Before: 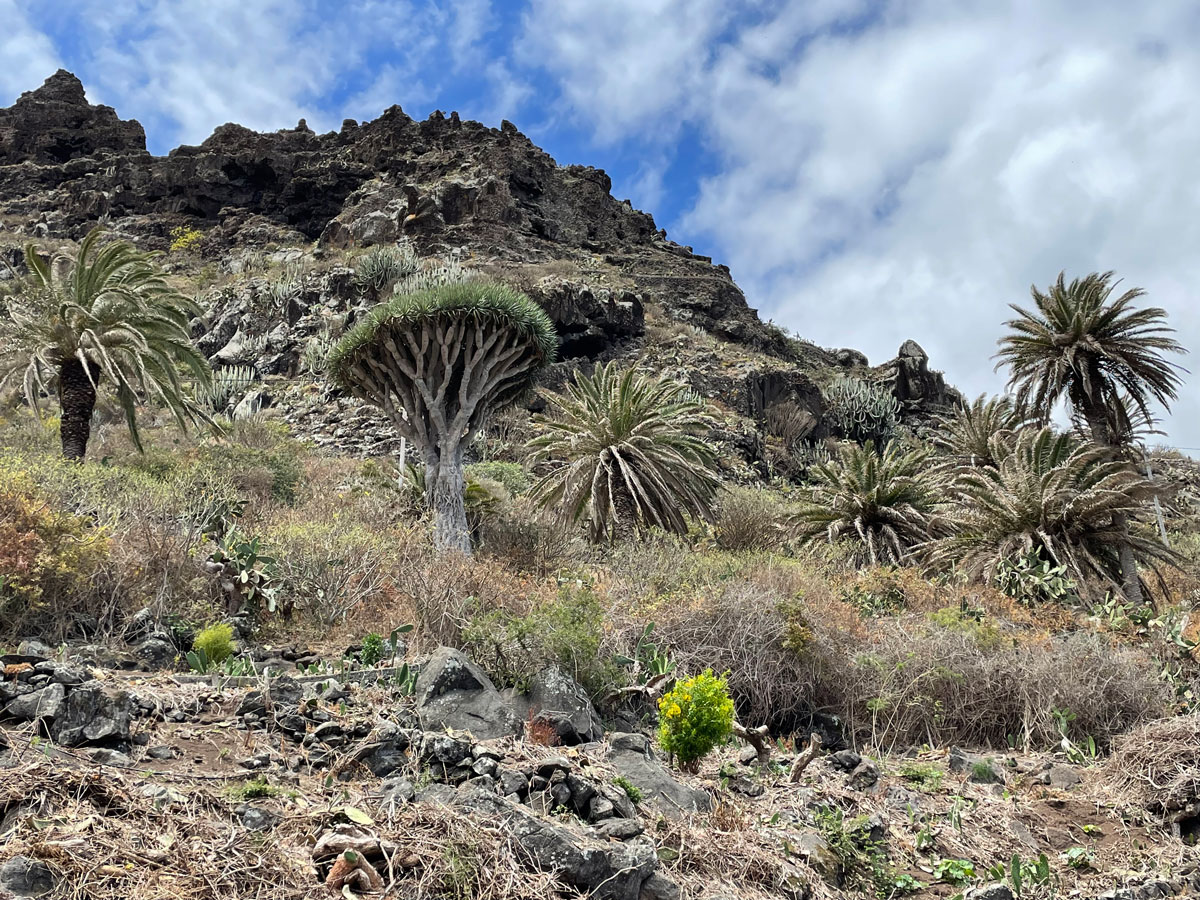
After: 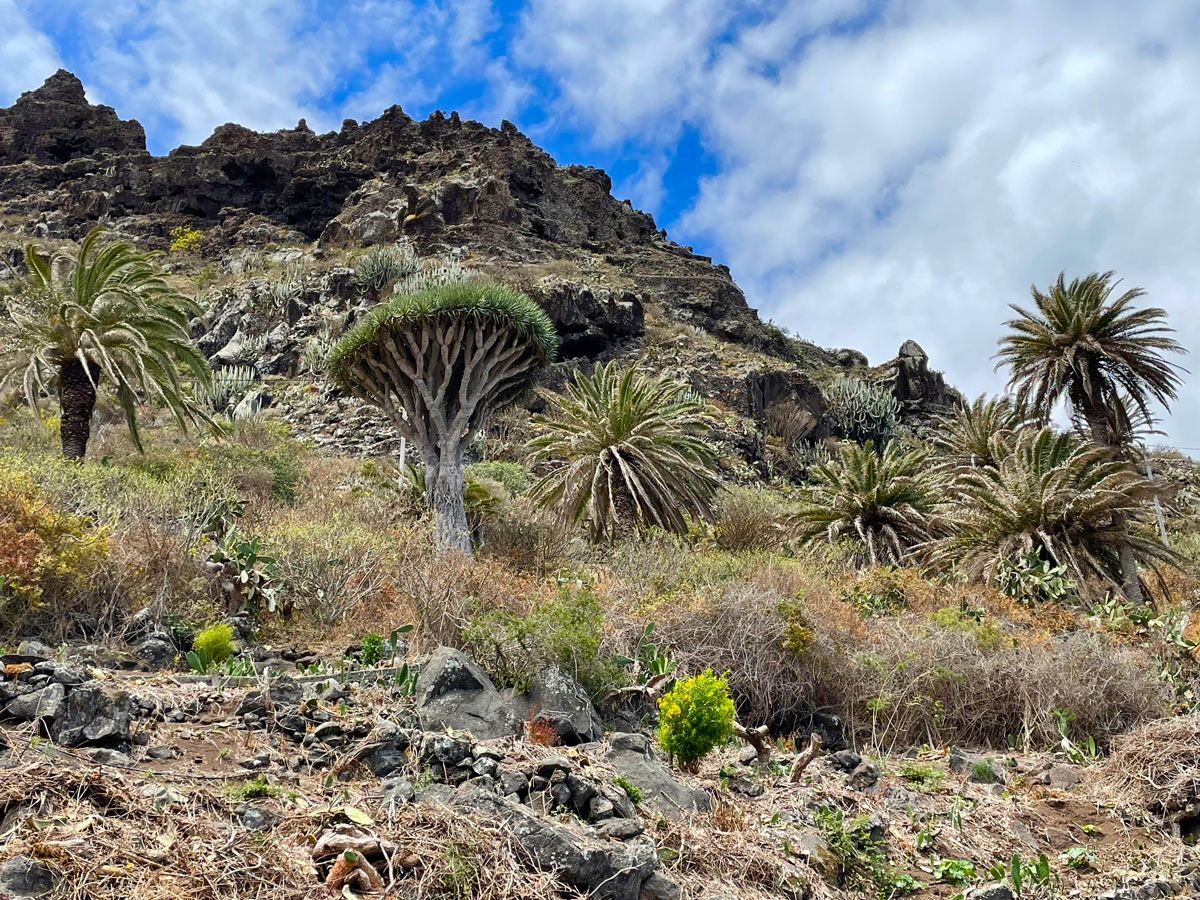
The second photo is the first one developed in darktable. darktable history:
color balance rgb: perceptual saturation grading › global saturation 20%, perceptual saturation grading › highlights -14.036%, perceptual saturation grading › shadows 49.875%, global vibrance 20%
